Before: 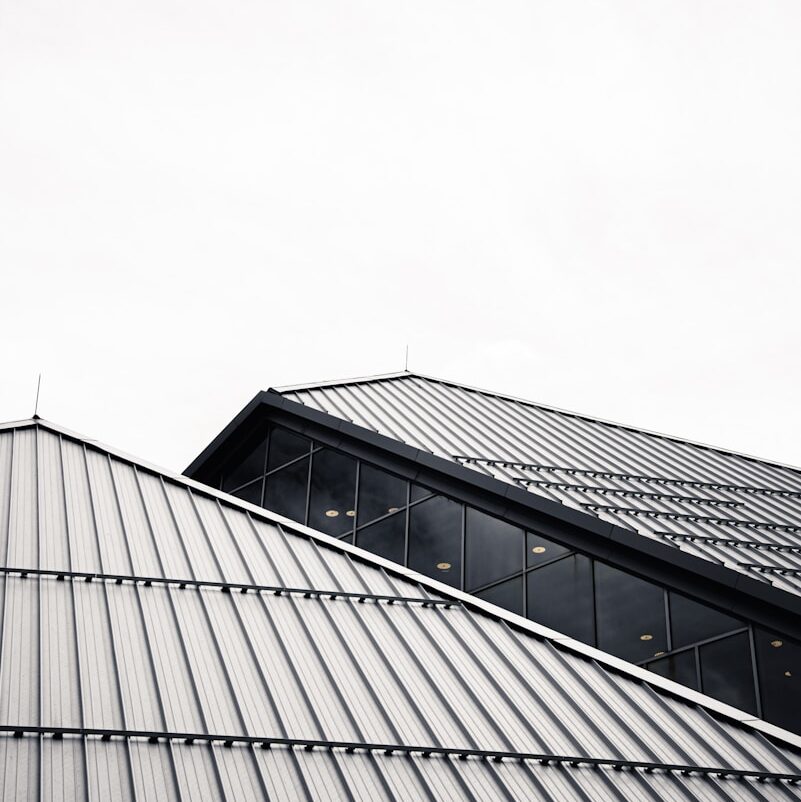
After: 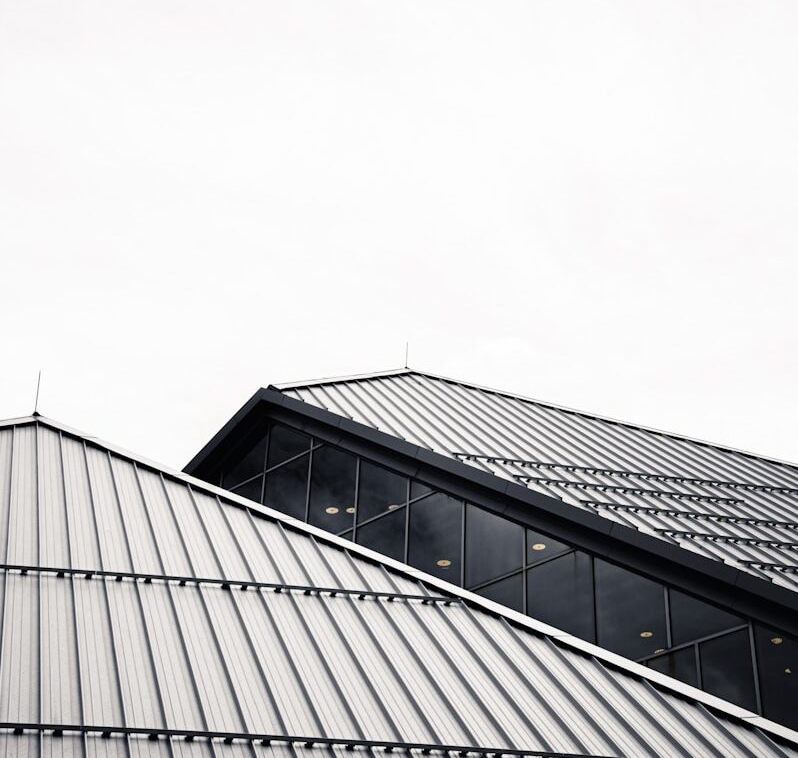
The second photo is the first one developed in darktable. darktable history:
crop: top 0.403%, right 0.258%, bottom 5.041%
